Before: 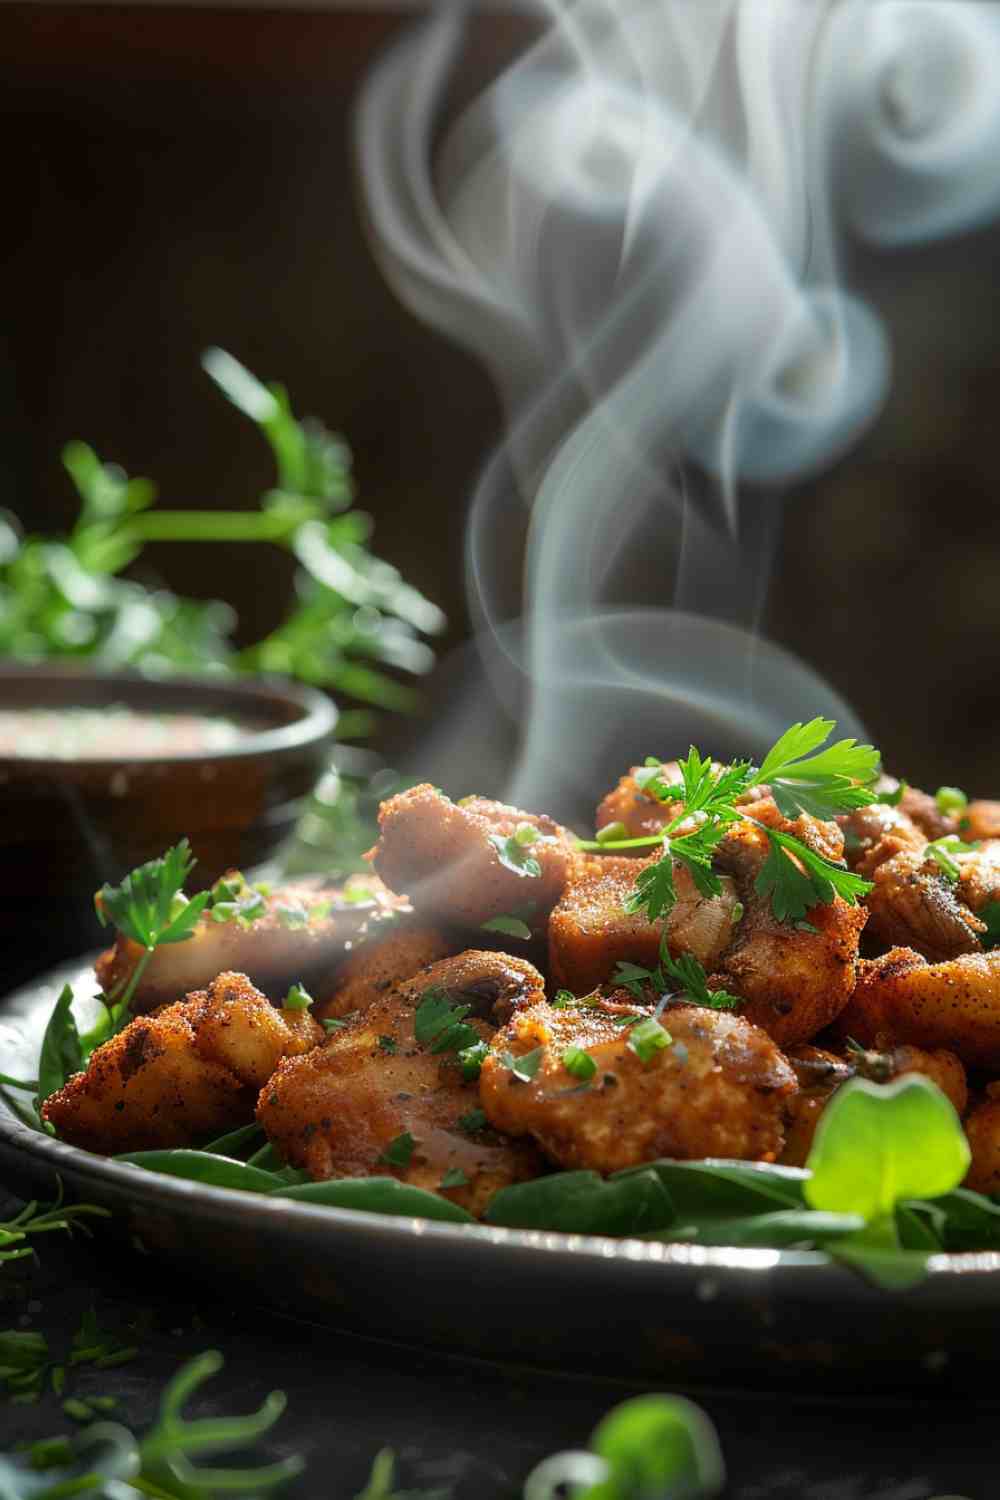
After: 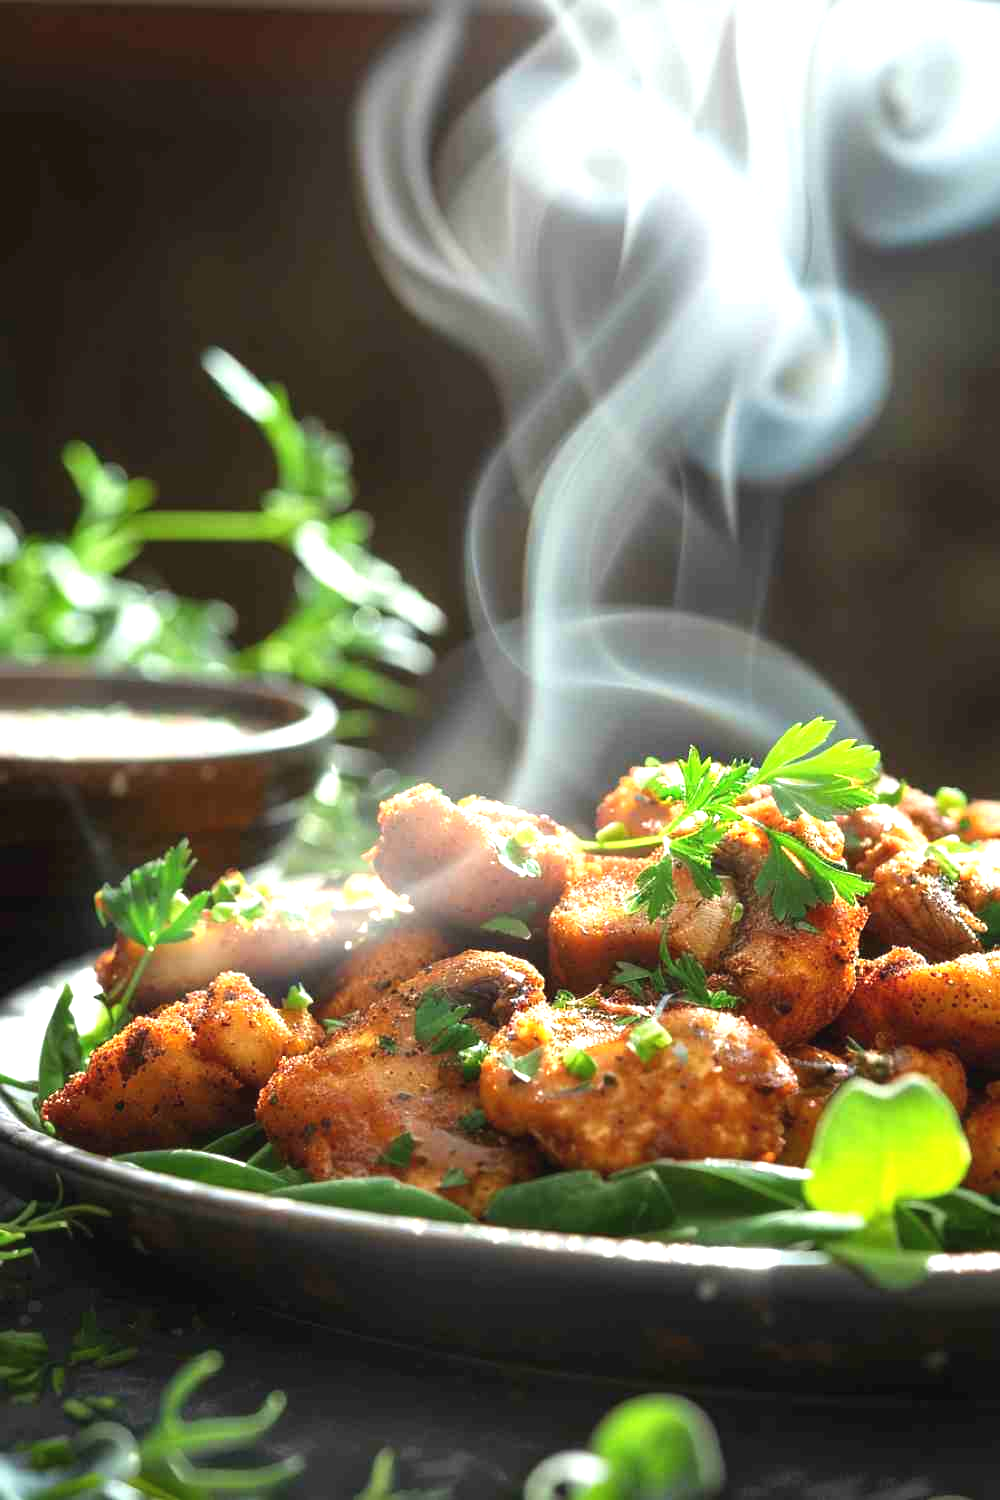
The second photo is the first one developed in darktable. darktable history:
exposure: black level correction -0.002, exposure 1.11 EV, compensate exposure bias true, compensate highlight preservation false
